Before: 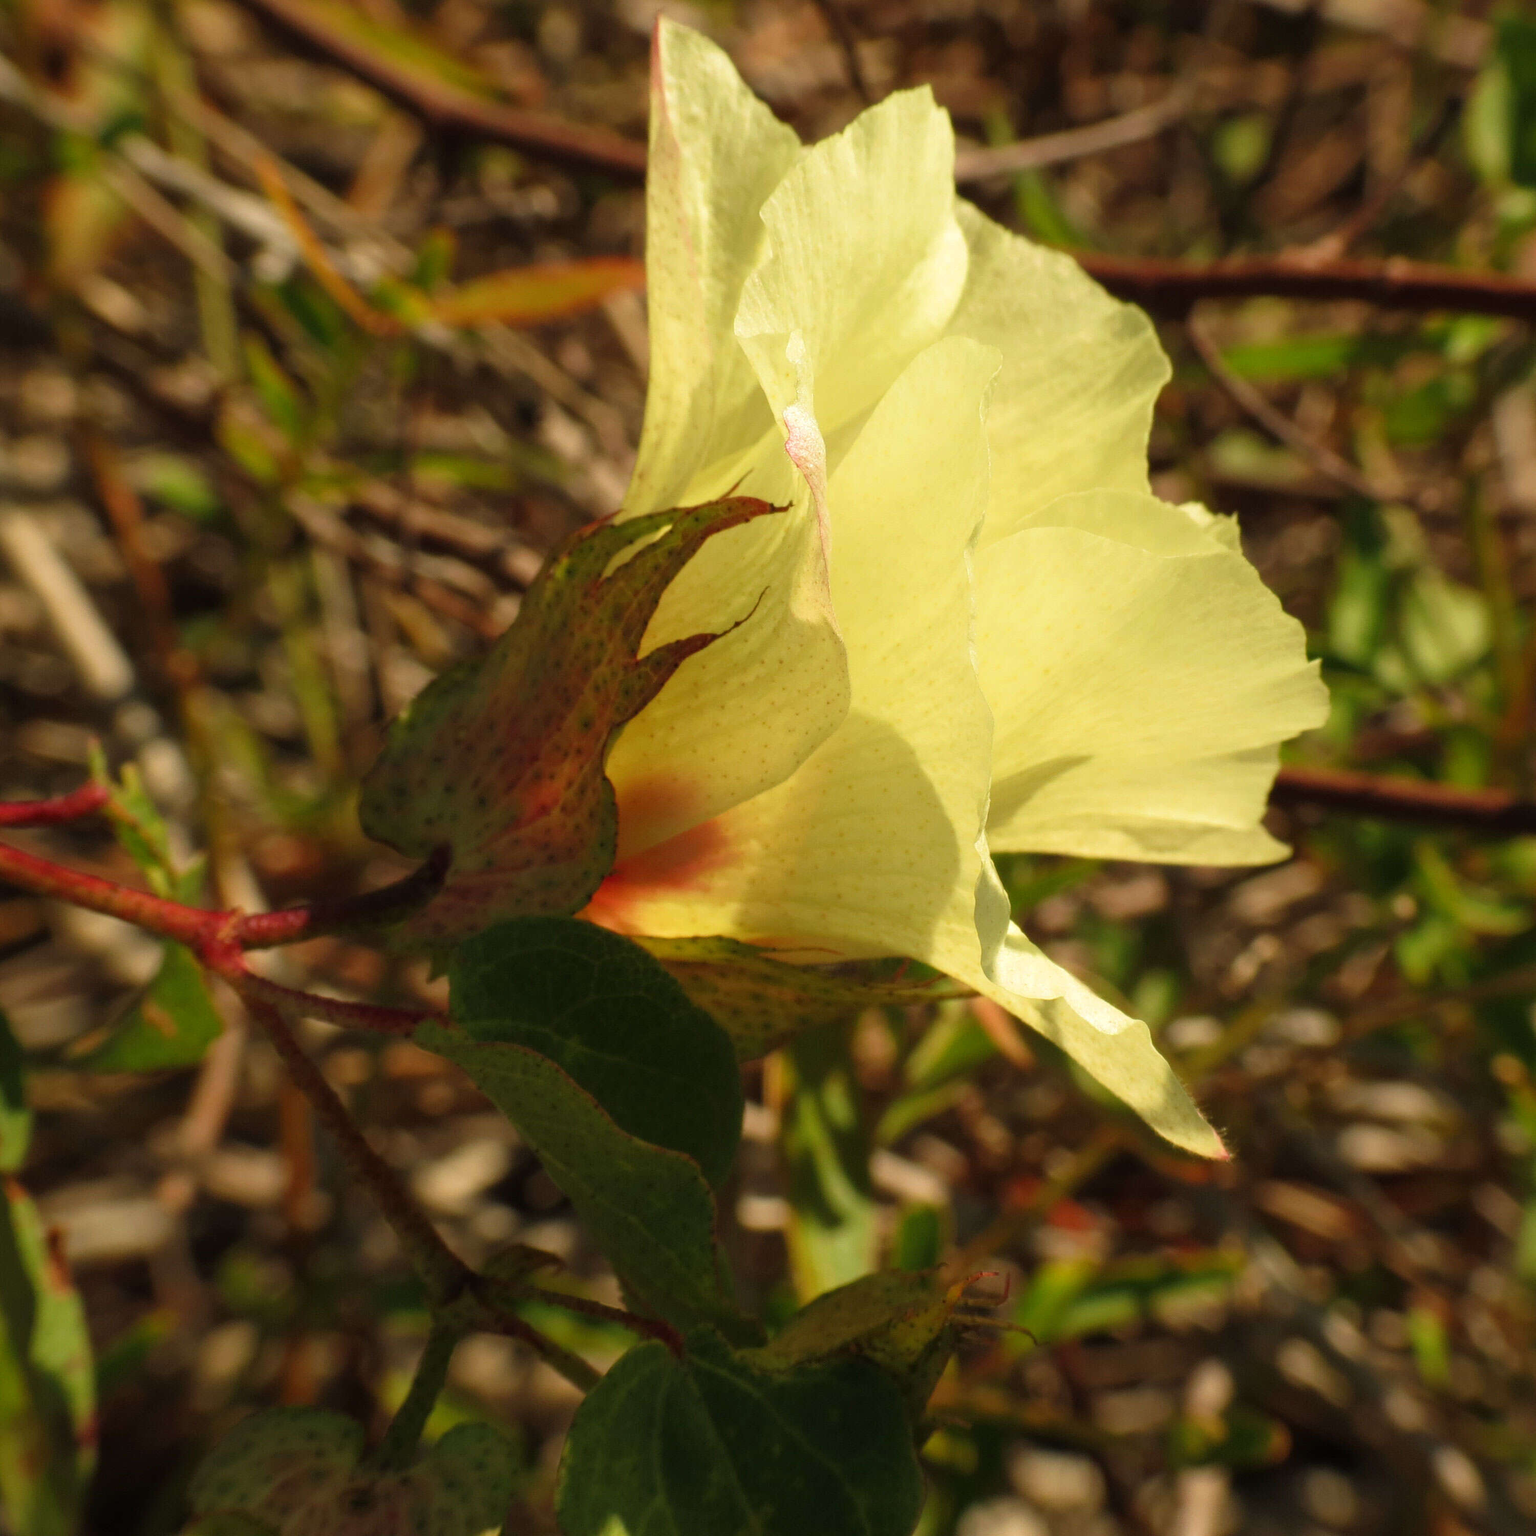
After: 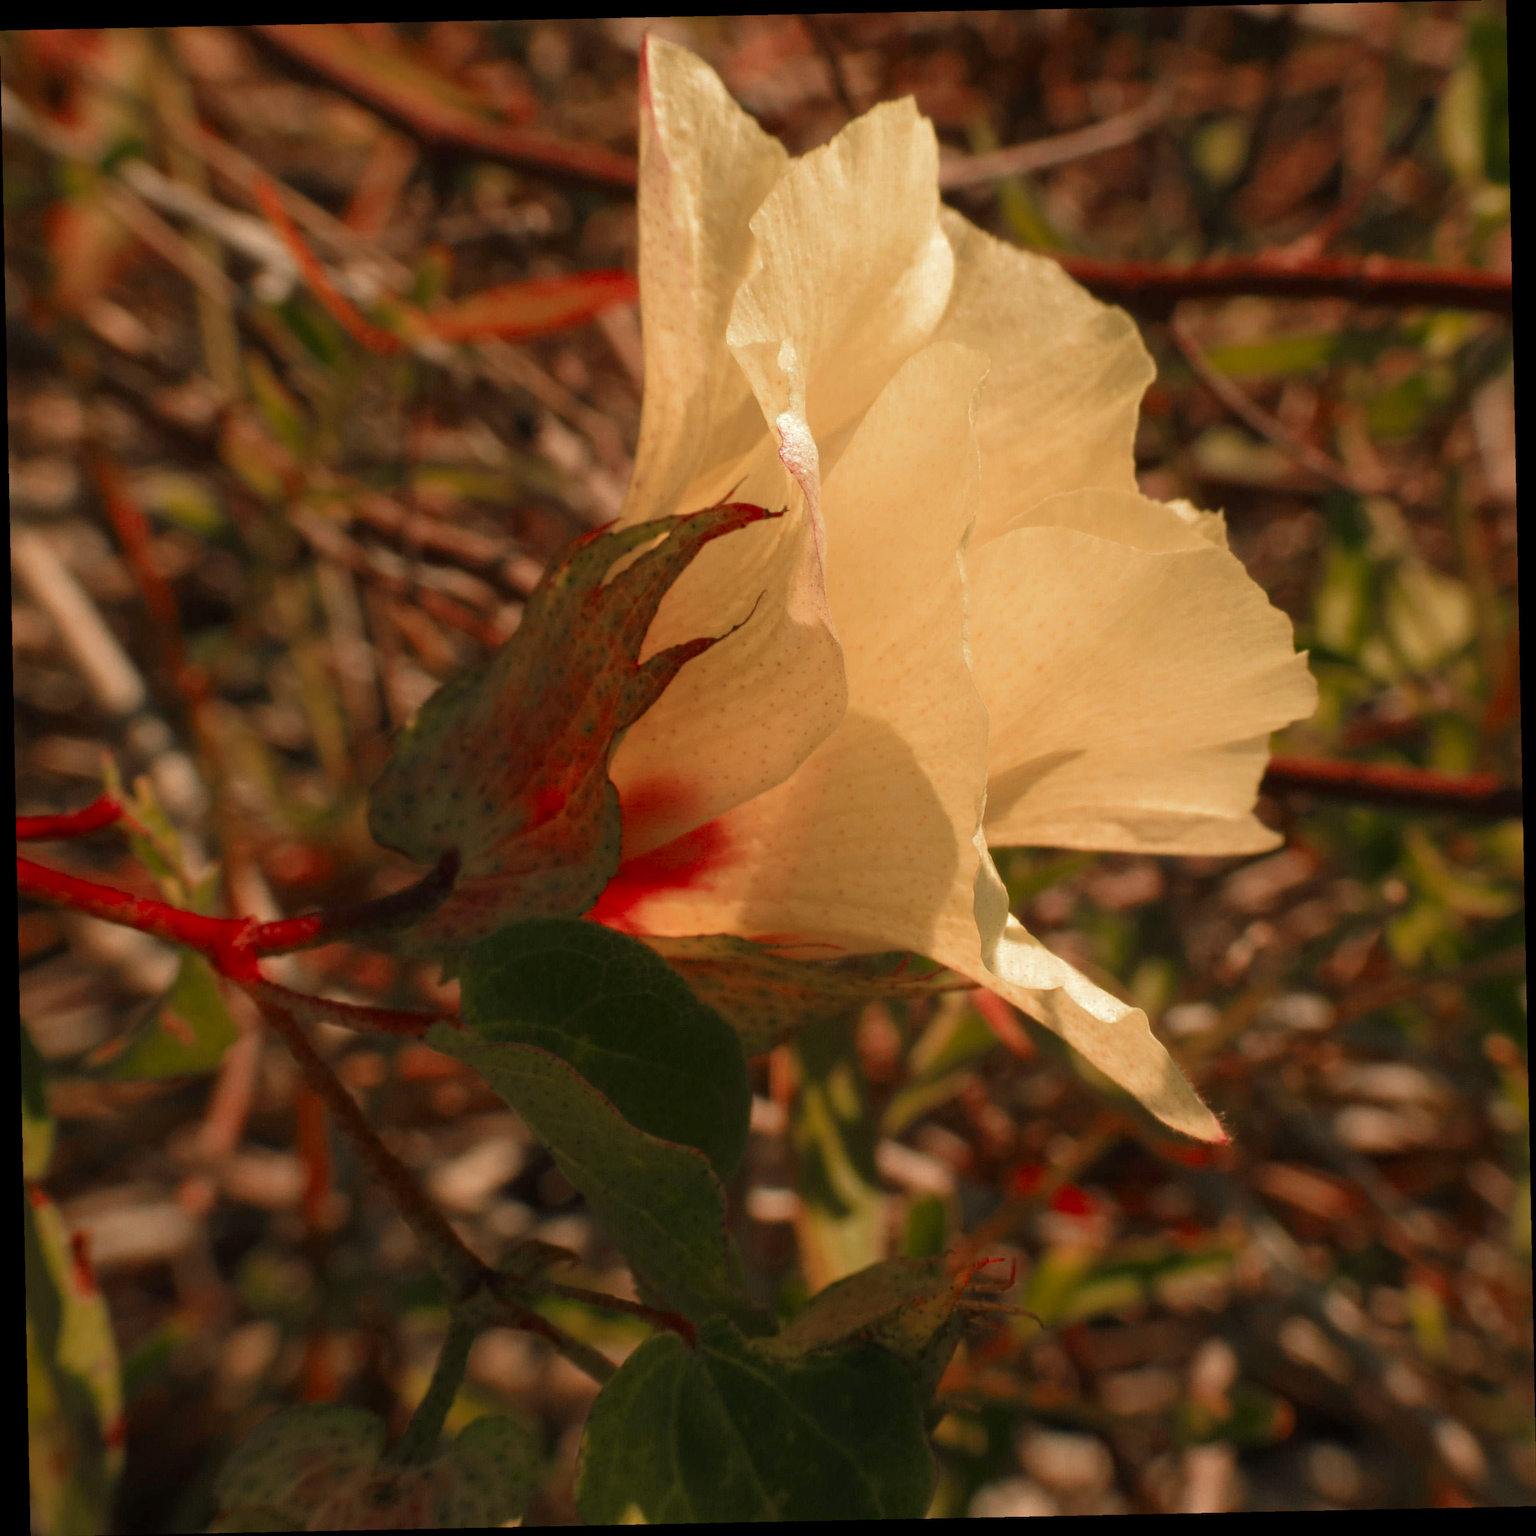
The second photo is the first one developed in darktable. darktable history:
exposure: exposure 0.191 EV, compensate highlight preservation false
rotate and perspective: rotation -1.17°, automatic cropping off
color zones: curves: ch0 [(0, 0.299) (0.25, 0.383) (0.456, 0.352) (0.736, 0.571)]; ch1 [(0, 0.63) (0.151, 0.568) (0.254, 0.416) (0.47, 0.558) (0.732, 0.37) (0.909, 0.492)]; ch2 [(0.004, 0.604) (0.158, 0.443) (0.257, 0.403) (0.761, 0.468)]
